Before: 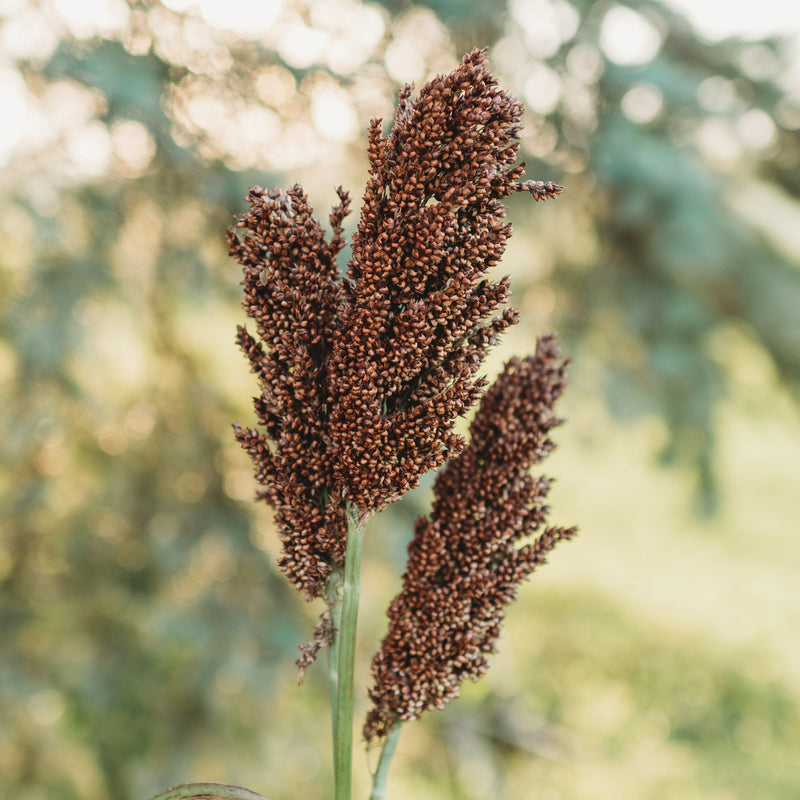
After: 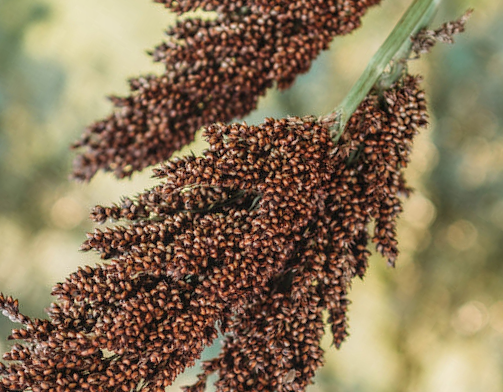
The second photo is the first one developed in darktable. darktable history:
local contrast: highlights 3%, shadows 6%, detail 133%
crop and rotate: angle 148.65°, left 9.14%, top 15.569%, right 4.379%, bottom 17.088%
sharpen: radius 5.345, amount 0.312, threshold 26.604
